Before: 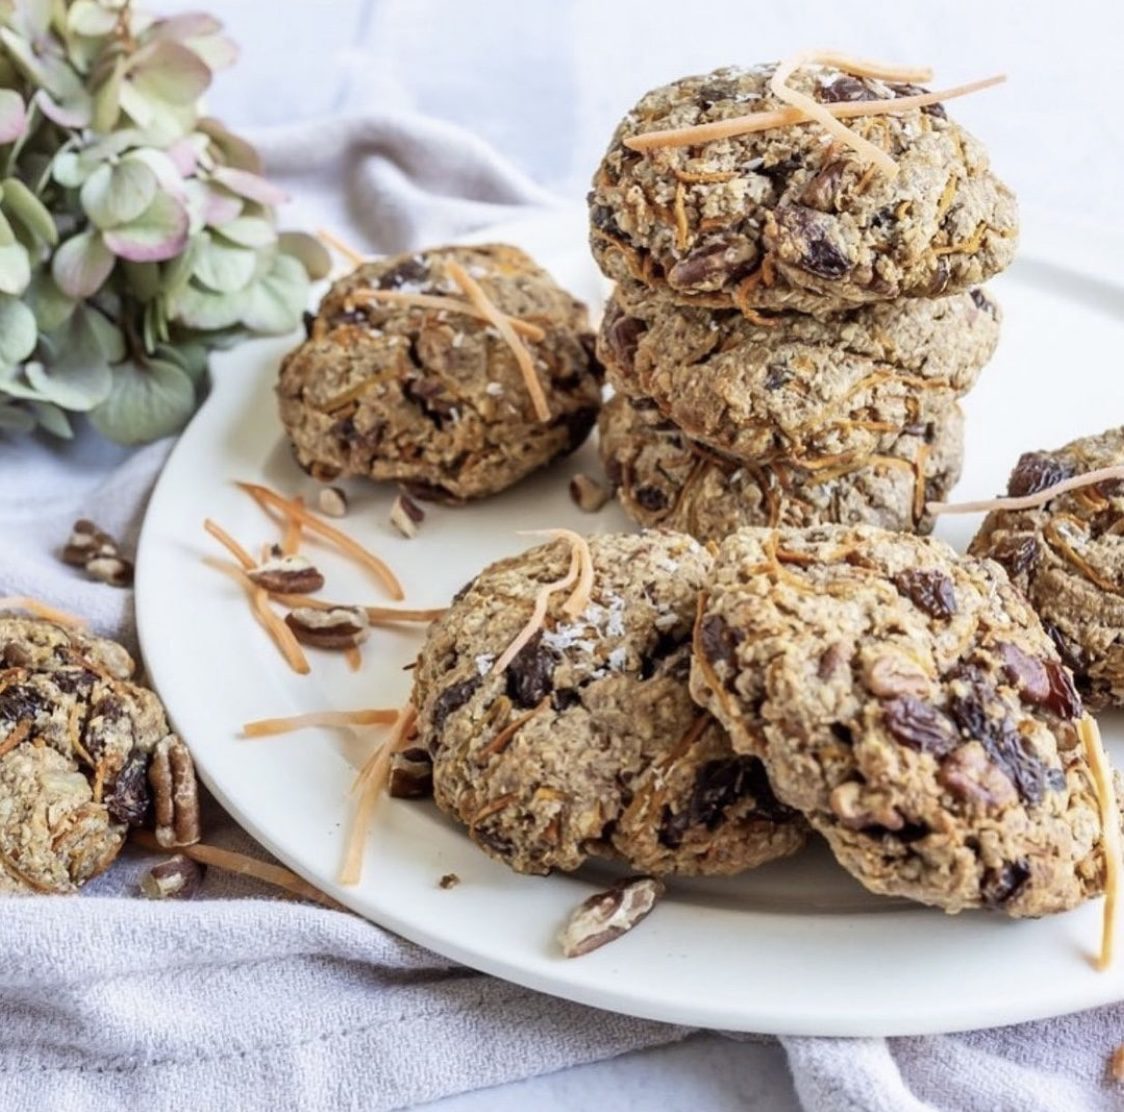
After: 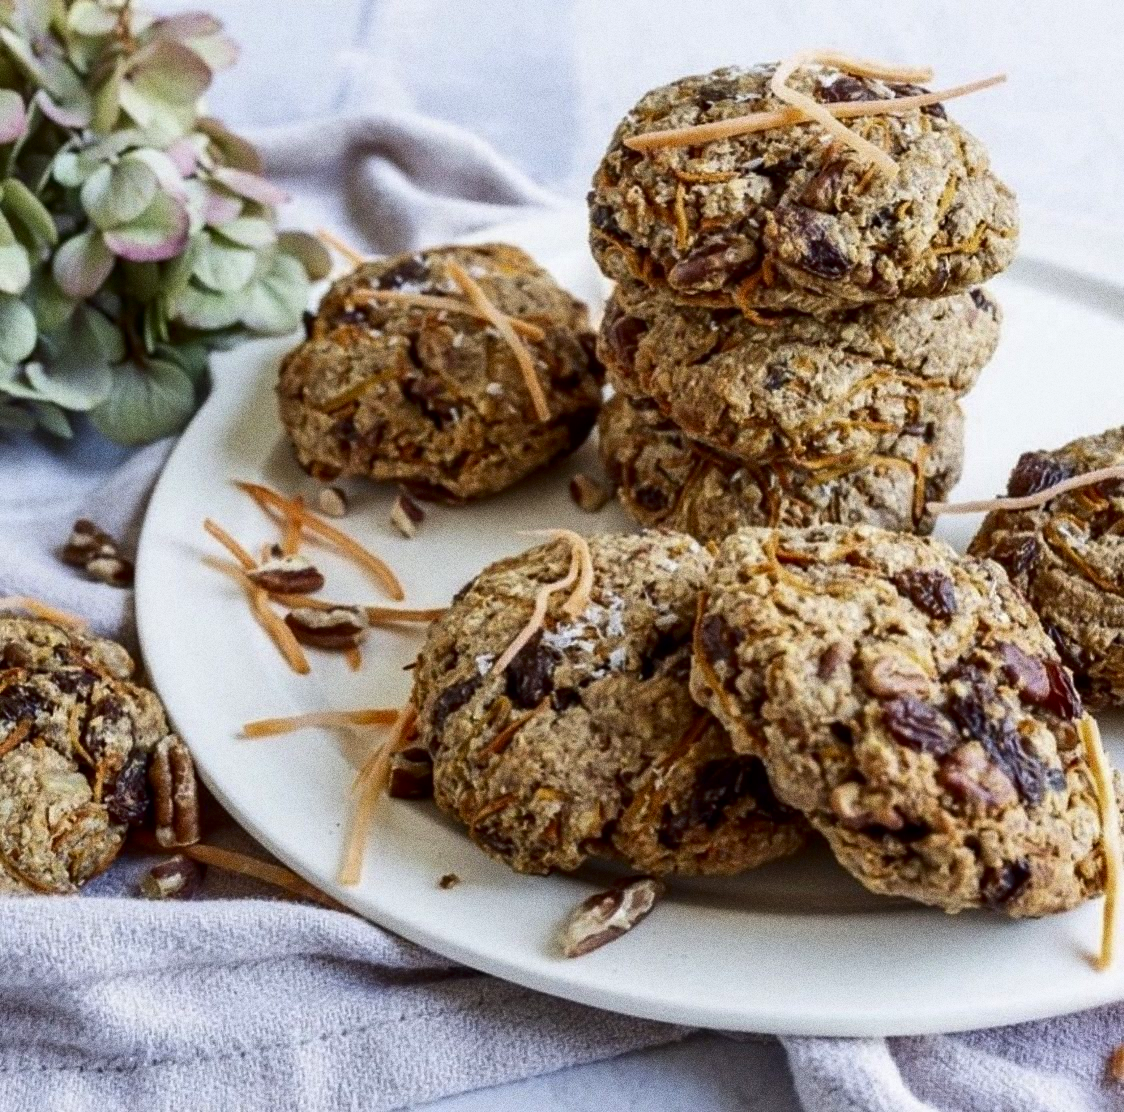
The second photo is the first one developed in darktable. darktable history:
contrast brightness saturation: brightness -0.25, saturation 0.2
shadows and highlights: shadows 30.86, highlights 0, soften with gaussian
grain: coarseness 0.09 ISO, strength 40%
tone equalizer: on, module defaults
